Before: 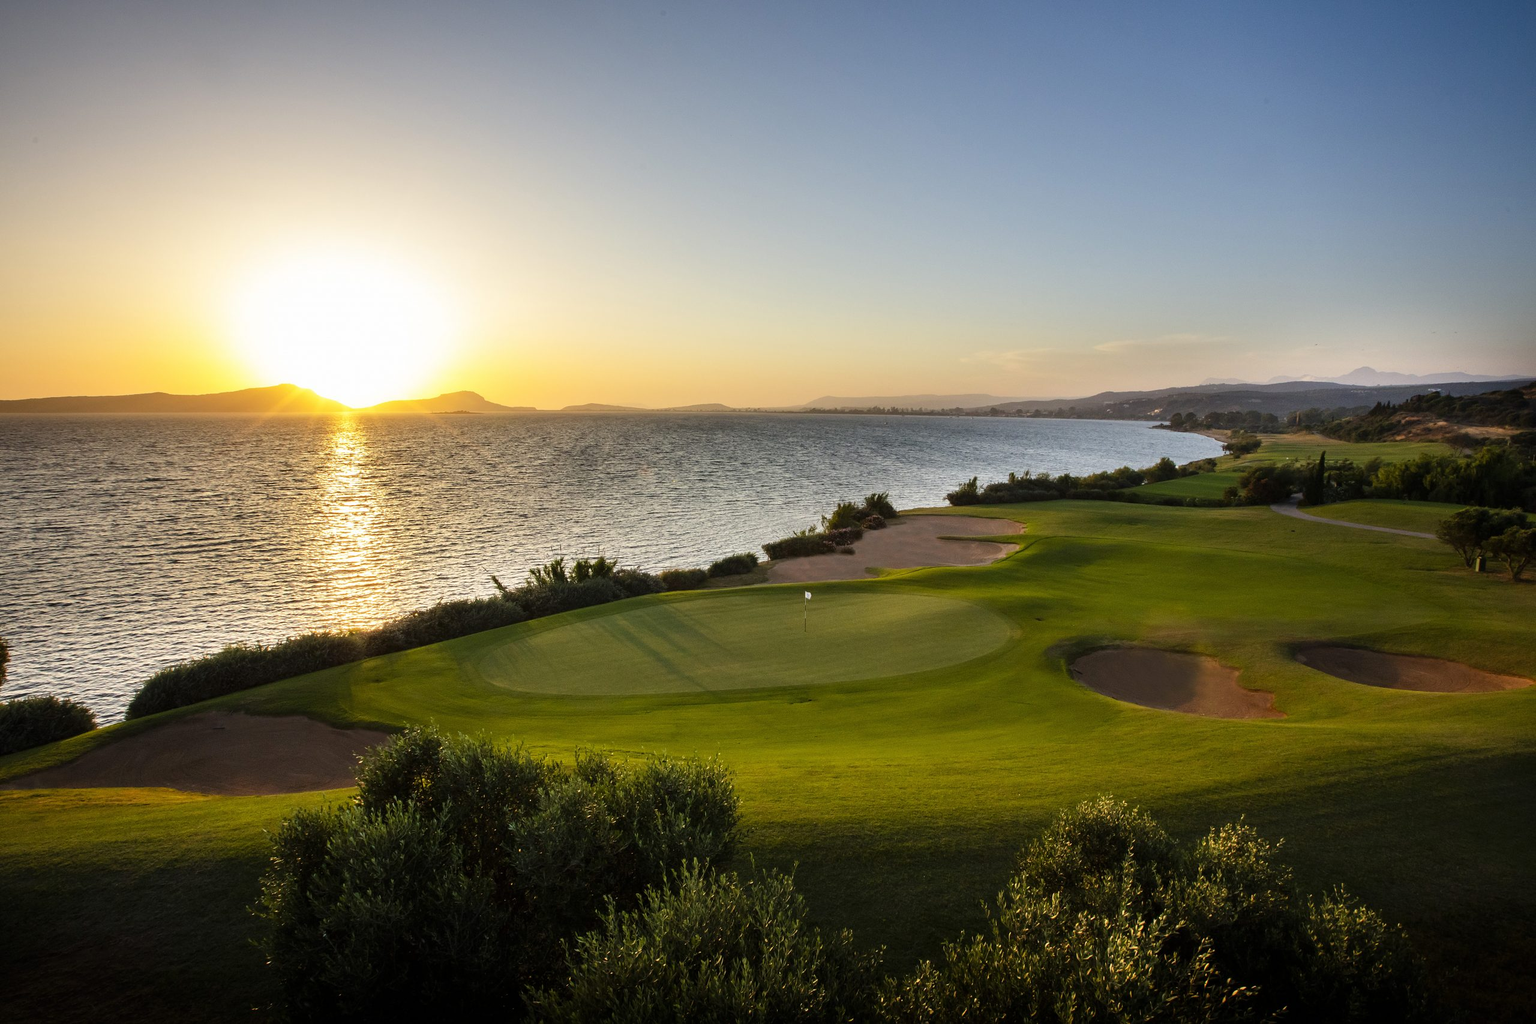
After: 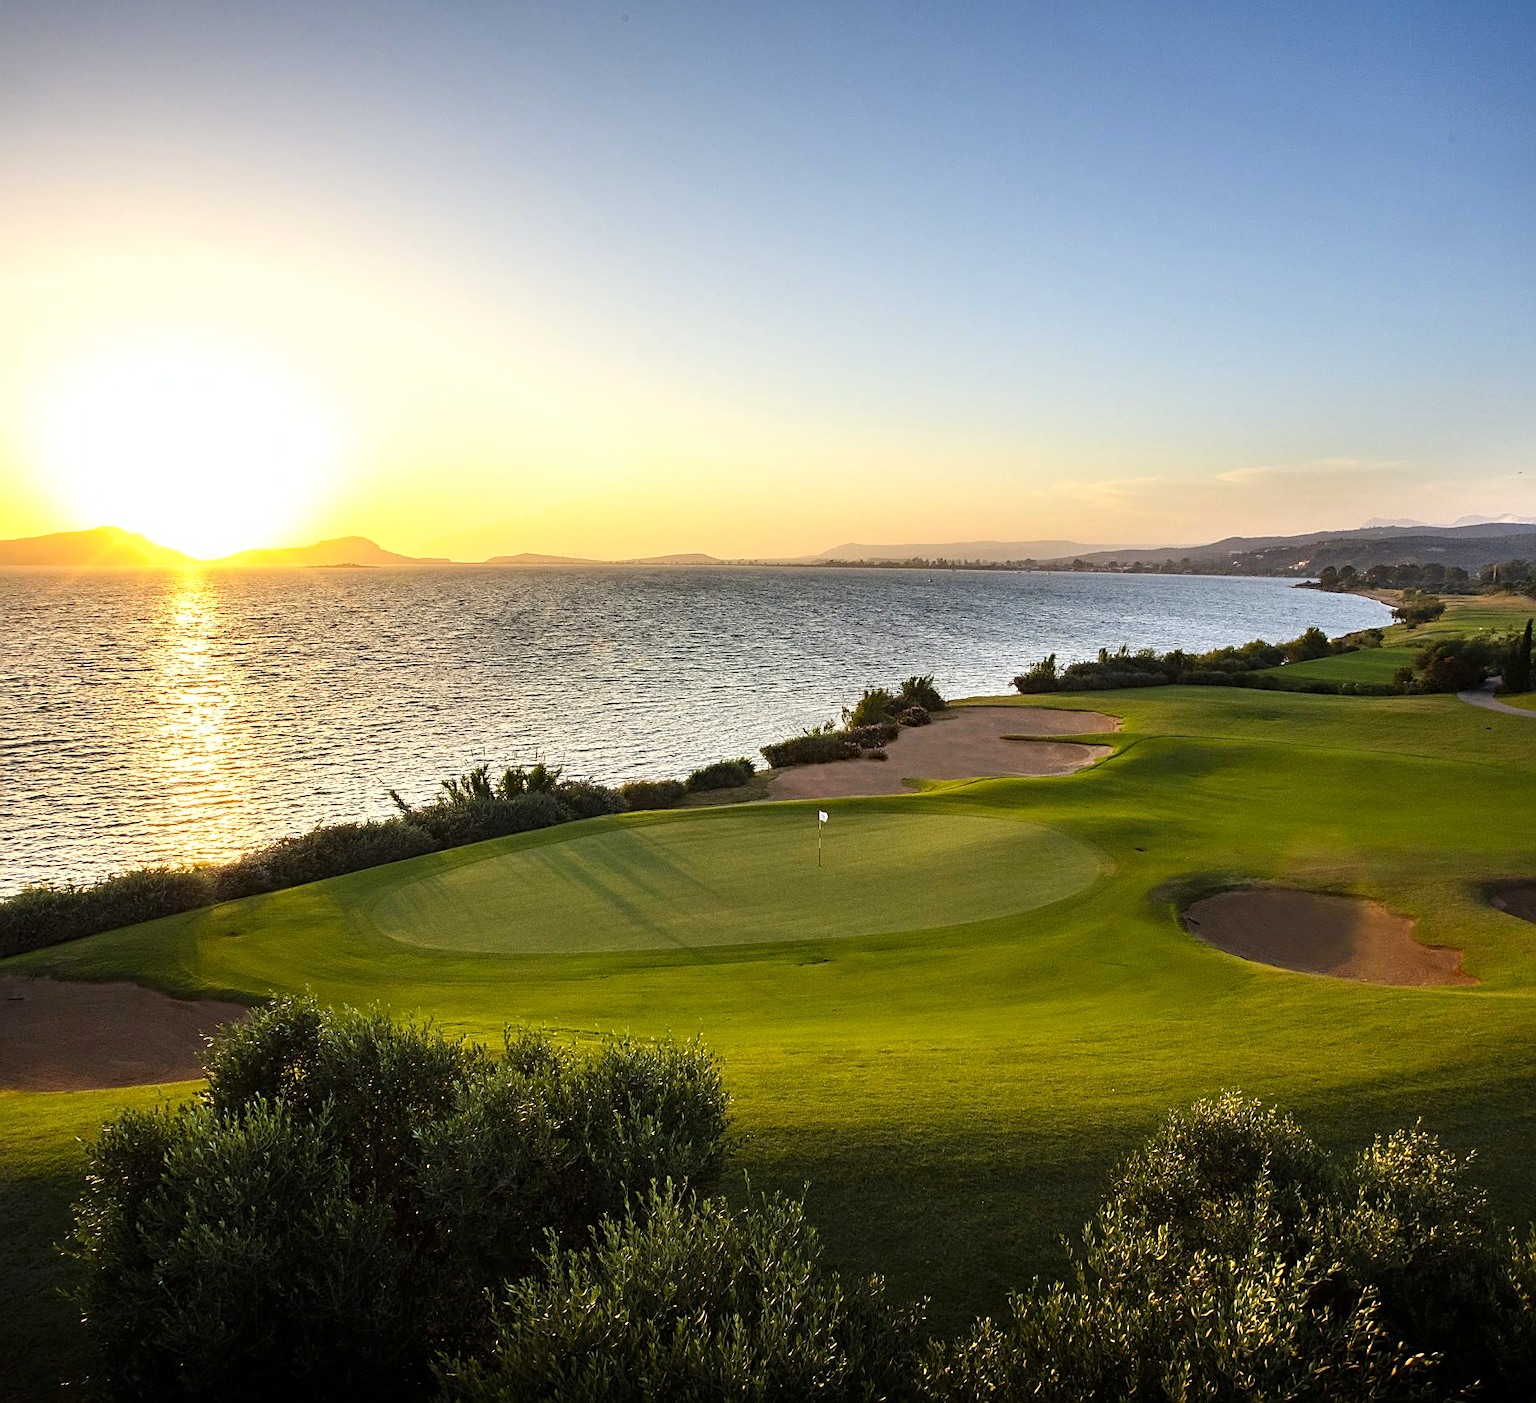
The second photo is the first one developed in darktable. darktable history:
shadows and highlights: radius 94.27, shadows -15.65, white point adjustment 0.296, highlights 33.24, compress 48.51%, soften with gaussian
crop: left 13.54%, top 0%, right 13.513%
sharpen: on, module defaults
exposure: exposure 0.494 EV, compensate highlight preservation false
haze removal: compatibility mode true, adaptive false
